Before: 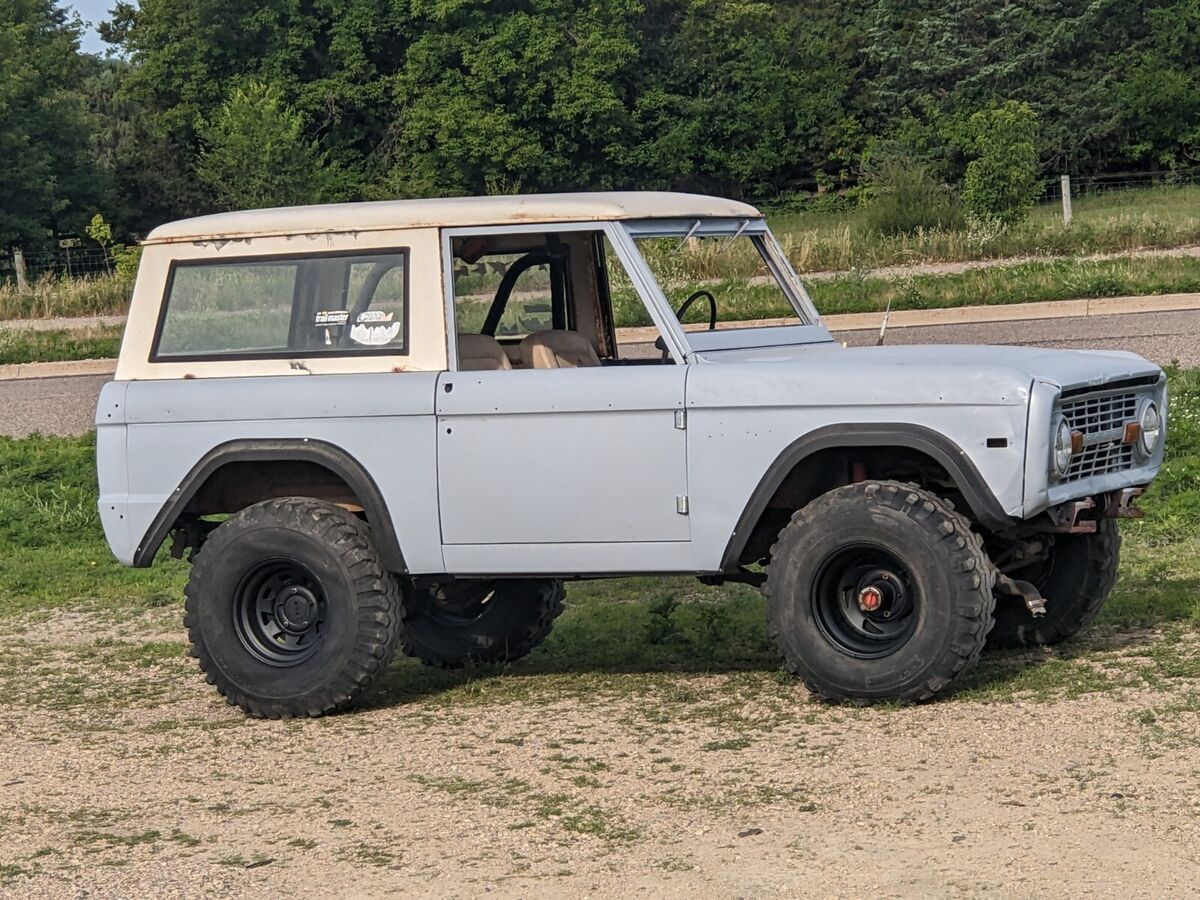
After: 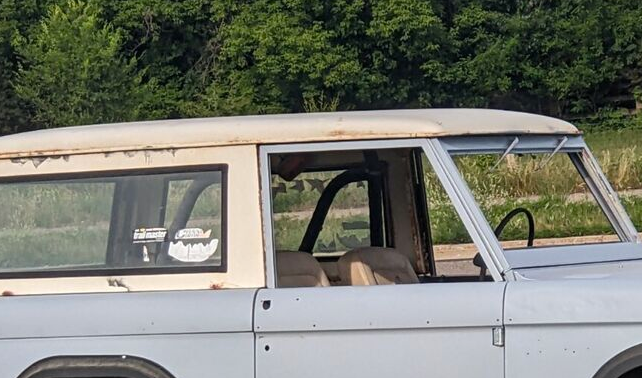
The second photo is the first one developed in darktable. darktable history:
exposure: compensate exposure bias true, compensate highlight preservation false
crop: left 15.223%, top 9.268%, right 31.235%, bottom 48.629%
tone equalizer: on, module defaults
color balance rgb: perceptual saturation grading › global saturation 11.246%
